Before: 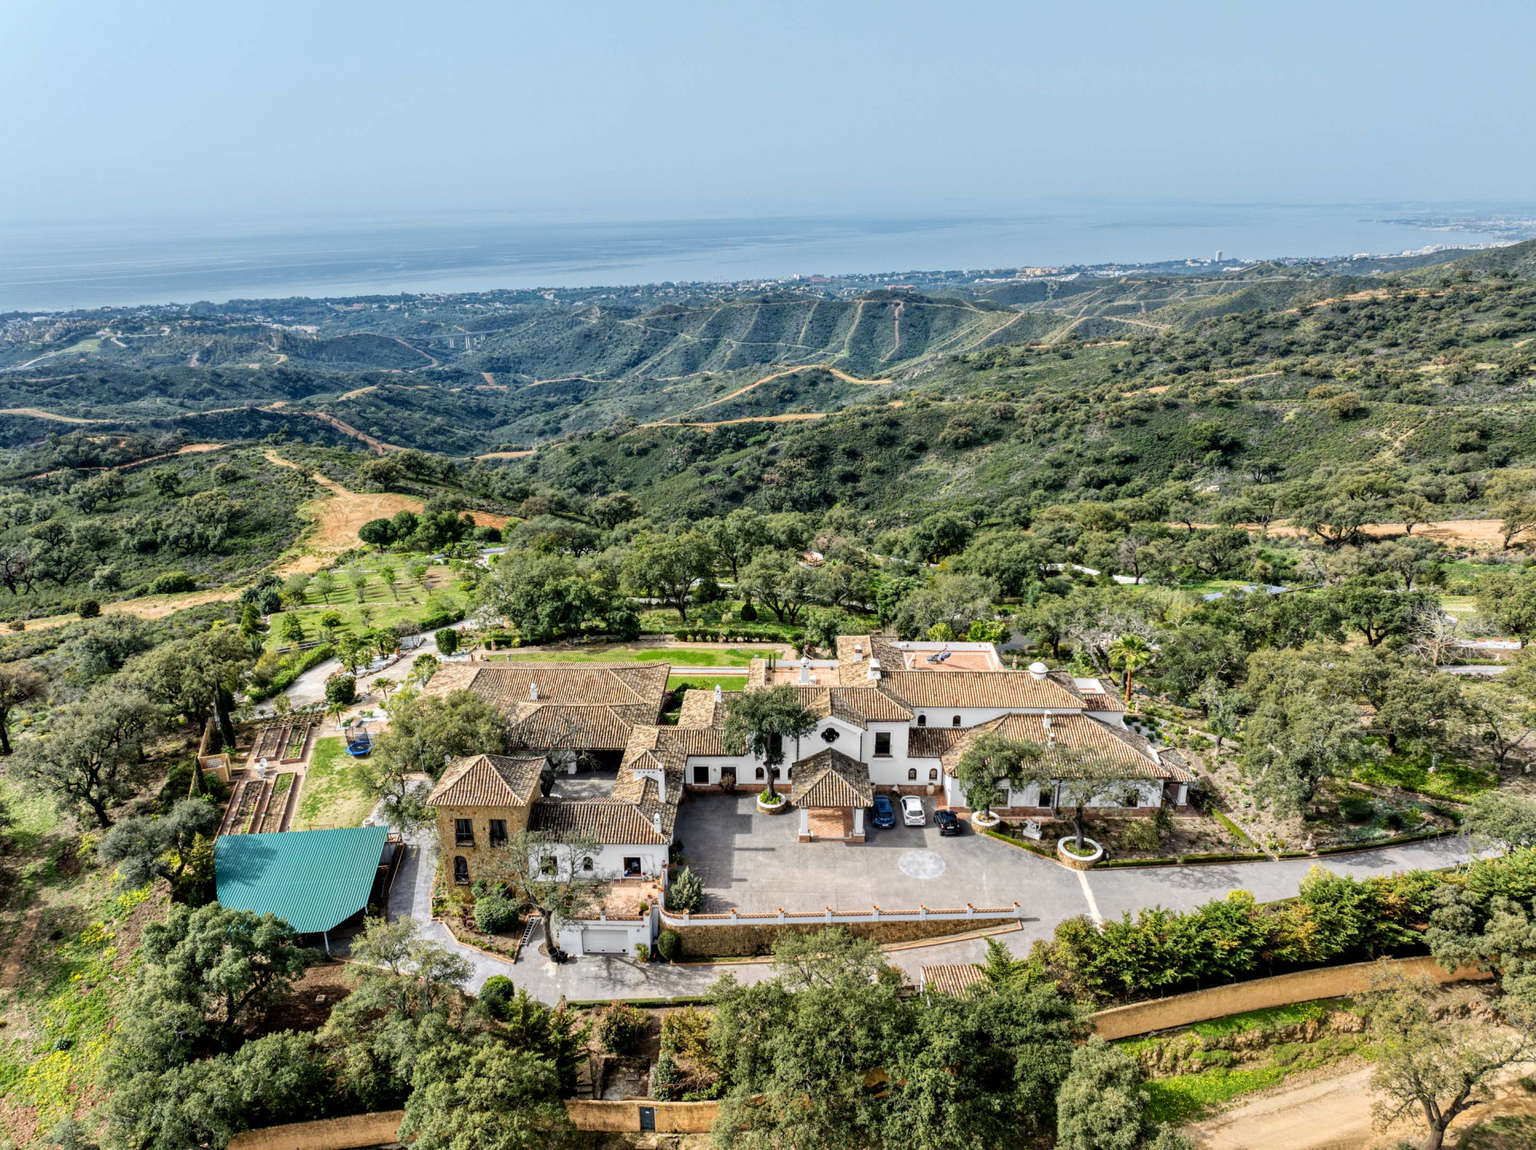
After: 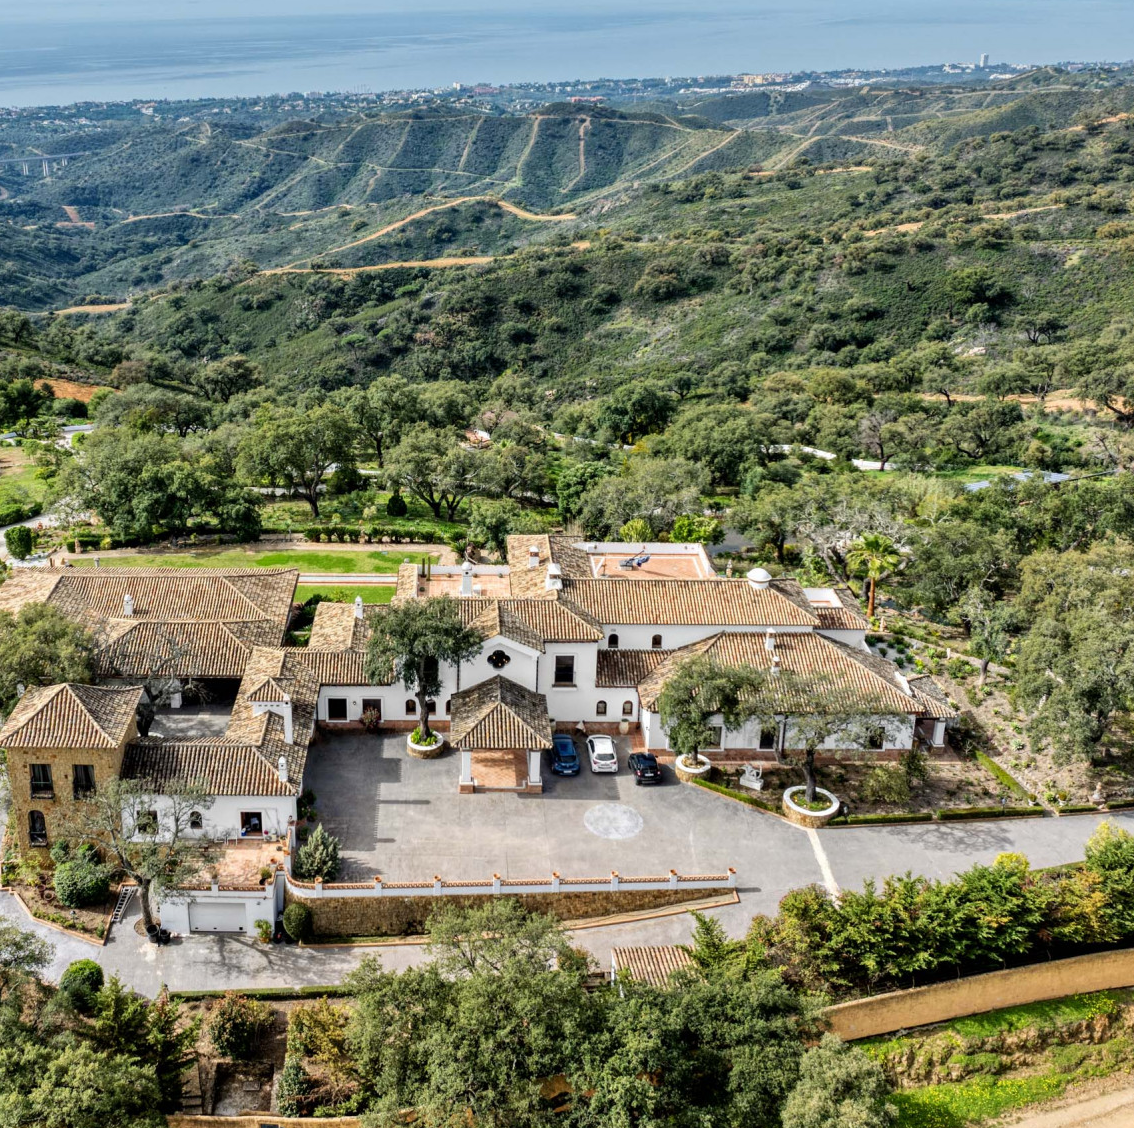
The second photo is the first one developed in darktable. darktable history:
crop and rotate: left 28.117%, top 18.105%, right 12.811%, bottom 3.385%
